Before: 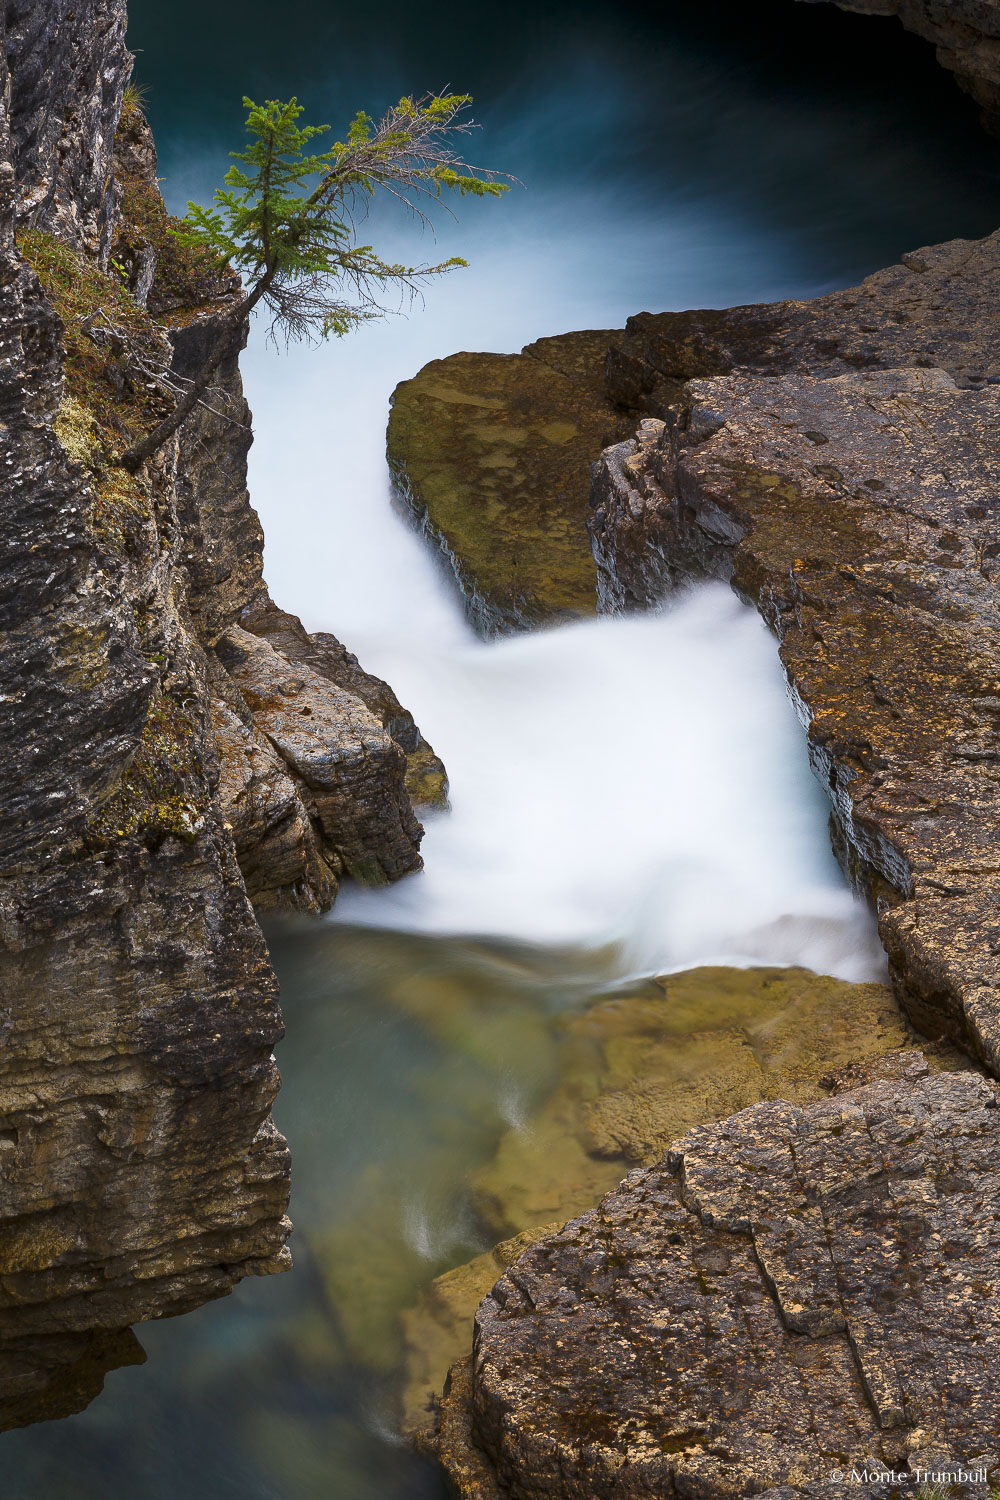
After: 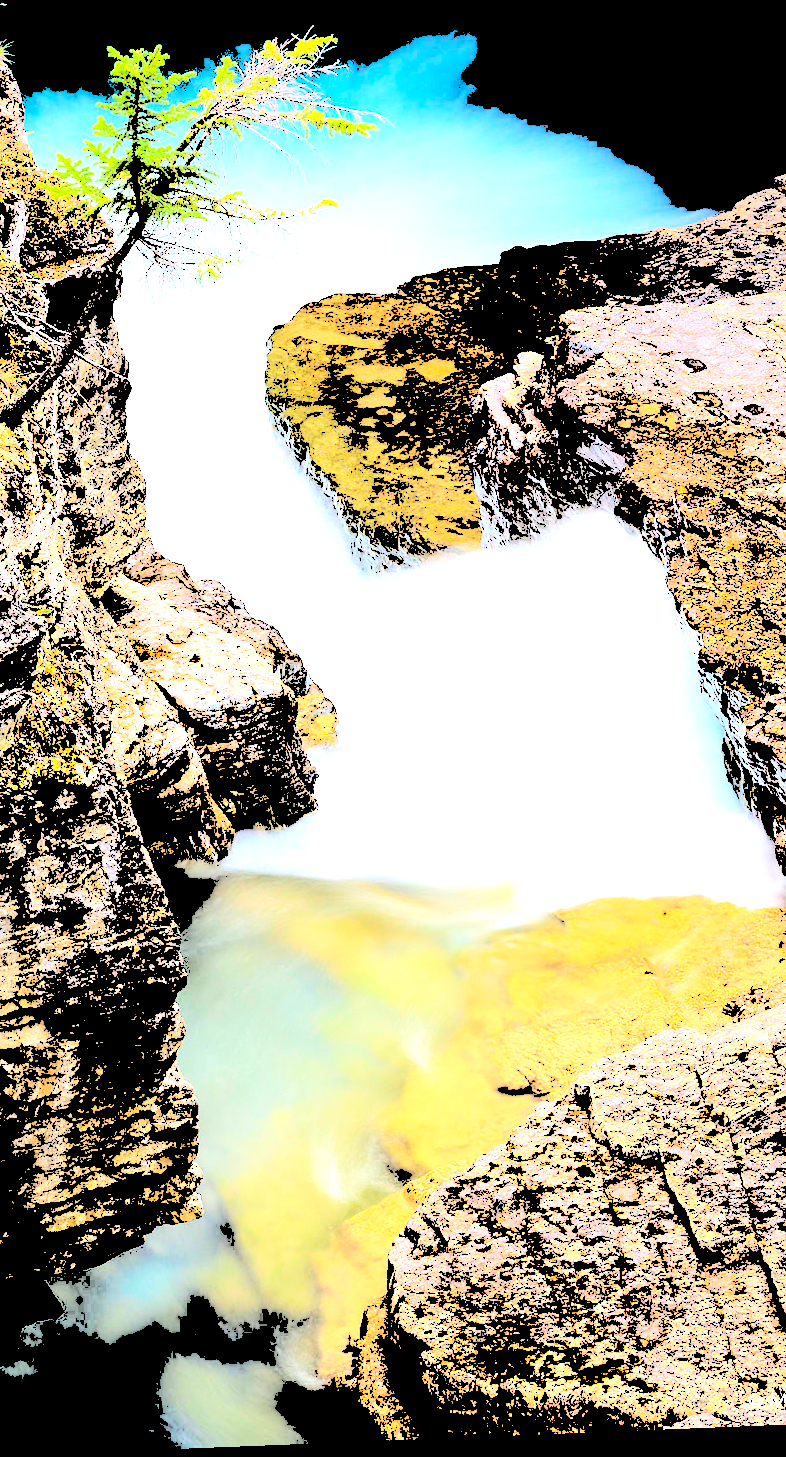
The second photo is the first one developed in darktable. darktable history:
levels: levels [0.246, 0.246, 0.506]
rotate and perspective: rotation -2.29°, automatic cropping off
crop and rotate: left 13.15%, top 5.251%, right 12.609%
